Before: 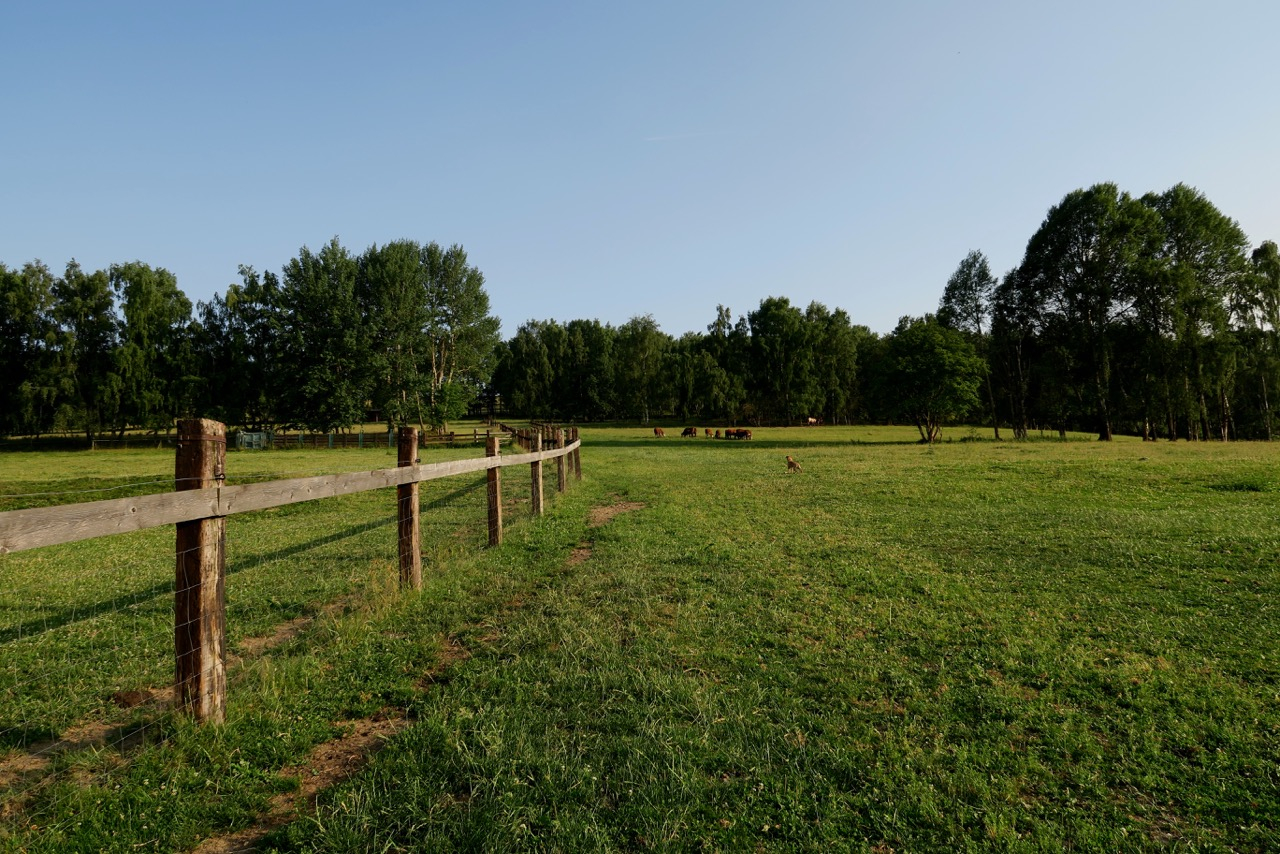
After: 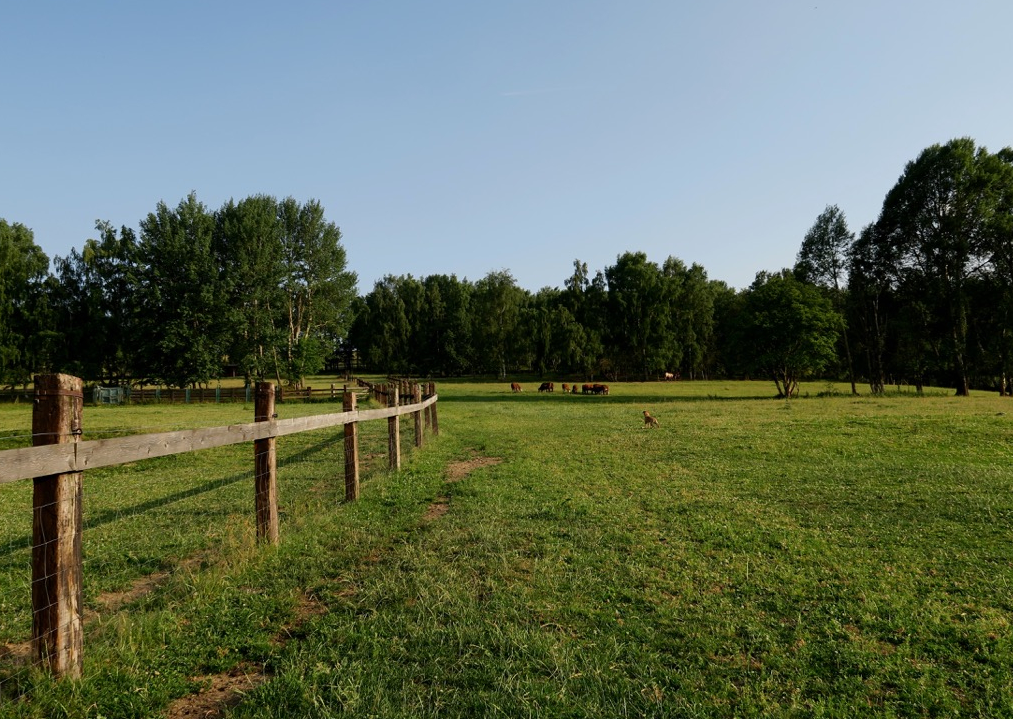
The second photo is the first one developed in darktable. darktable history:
crop: left 11.225%, top 5.381%, right 9.565%, bottom 10.314%
exposure: compensate highlight preservation false
